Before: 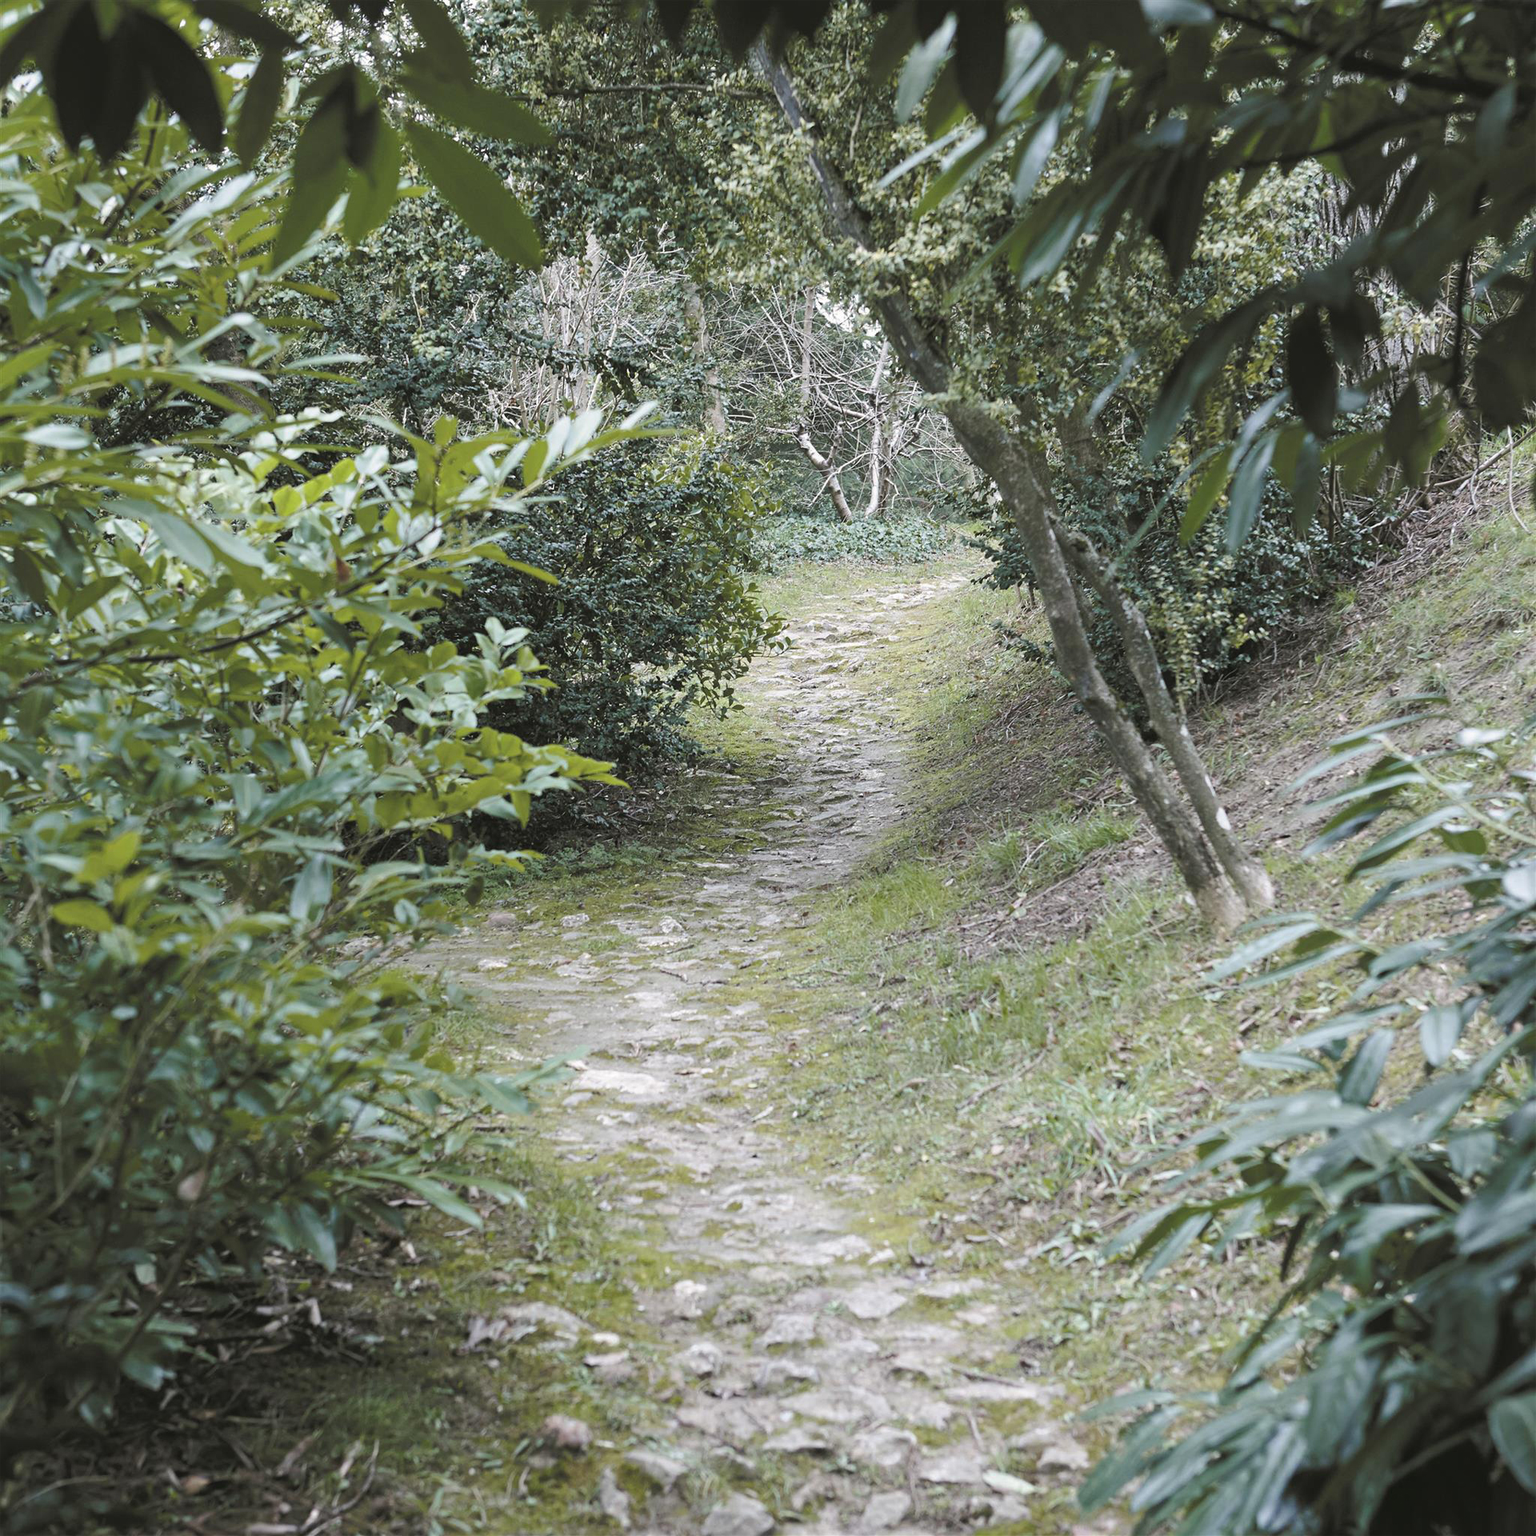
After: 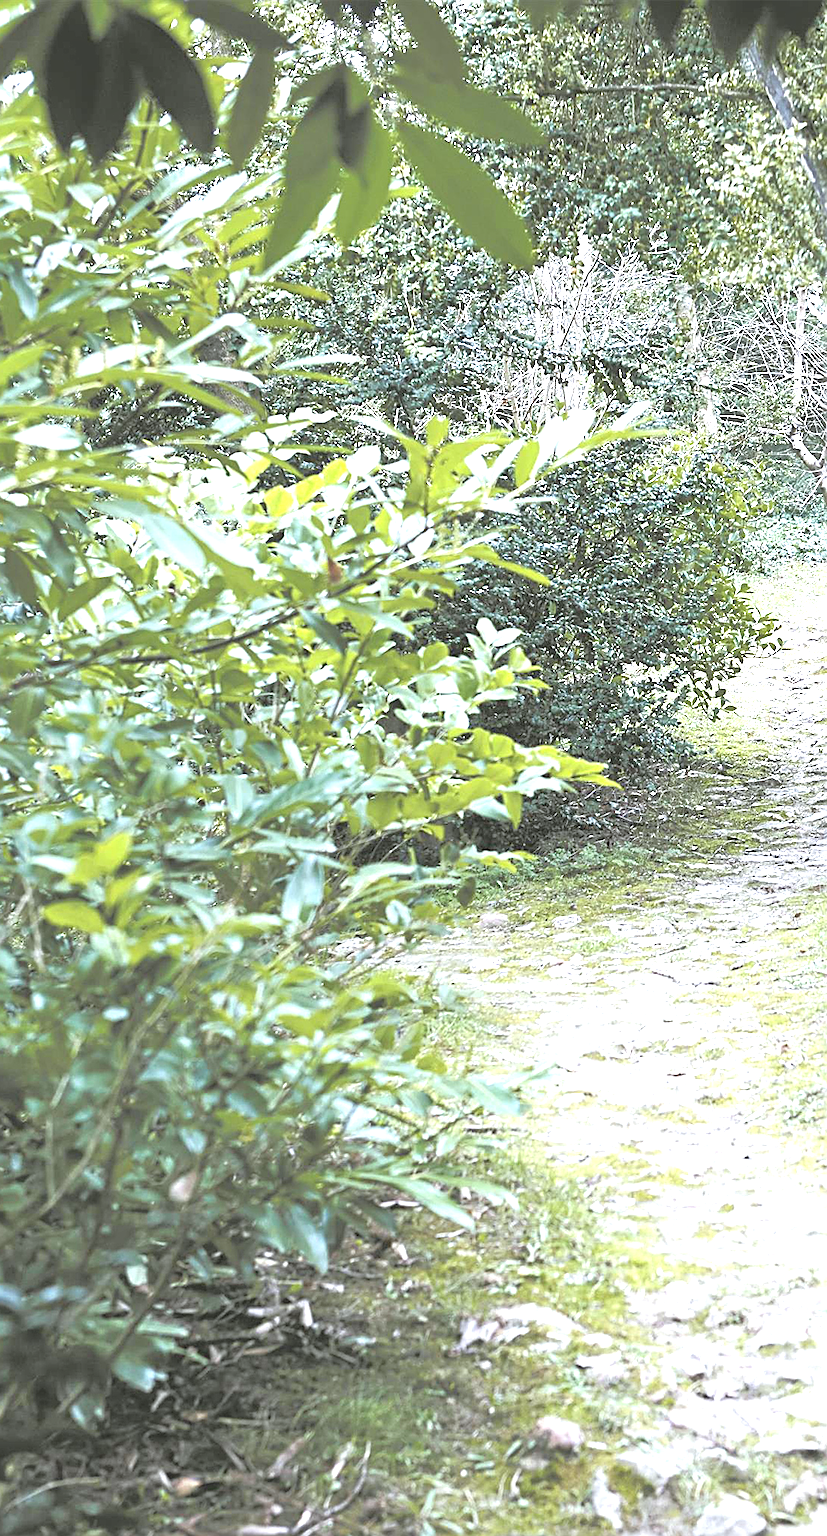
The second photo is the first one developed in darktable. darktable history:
sharpen: amount 0.6
local contrast: mode bilateral grid, contrast 100, coarseness 100, detail 91%, midtone range 0.2
exposure: black level correction 0, exposure 1.45 EV, compensate exposure bias true, compensate highlight preservation false
tone equalizer: -8 EV 0.001 EV, -7 EV -0.004 EV, -6 EV 0.009 EV, -5 EV 0.032 EV, -4 EV 0.276 EV, -3 EV 0.644 EV, -2 EV 0.584 EV, -1 EV 0.187 EV, +0 EV 0.024 EV
crop: left 0.587%, right 45.588%, bottom 0.086%
white balance: red 0.974, blue 1.044
